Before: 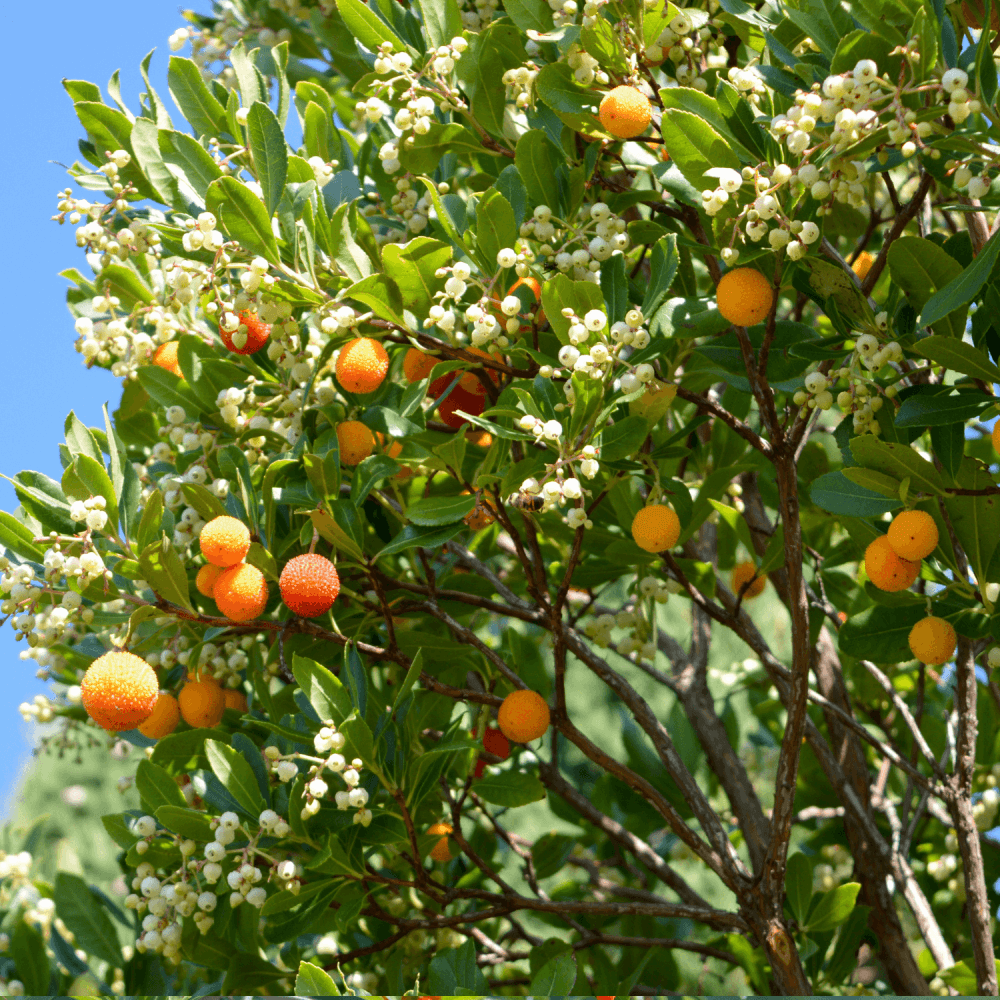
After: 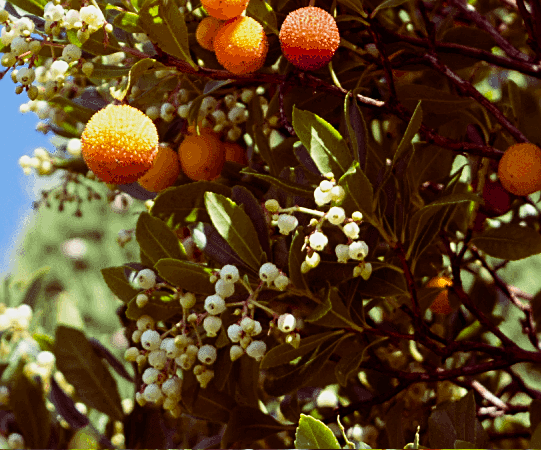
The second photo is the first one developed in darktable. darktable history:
color balance rgb: shadows lift › luminance -18.742%, shadows lift › chroma 35.124%, perceptual saturation grading › global saturation 19.385%, perceptual brilliance grading › highlights 3.318%, perceptual brilliance grading › mid-tones -17.429%, perceptual brilliance grading › shadows -42.029%
crop and rotate: top 54.787%, right 45.82%, bottom 0.189%
sharpen: on, module defaults
filmic rgb: black relative exposure -11.39 EV, white relative exposure 3.22 EV, hardness 6.7
